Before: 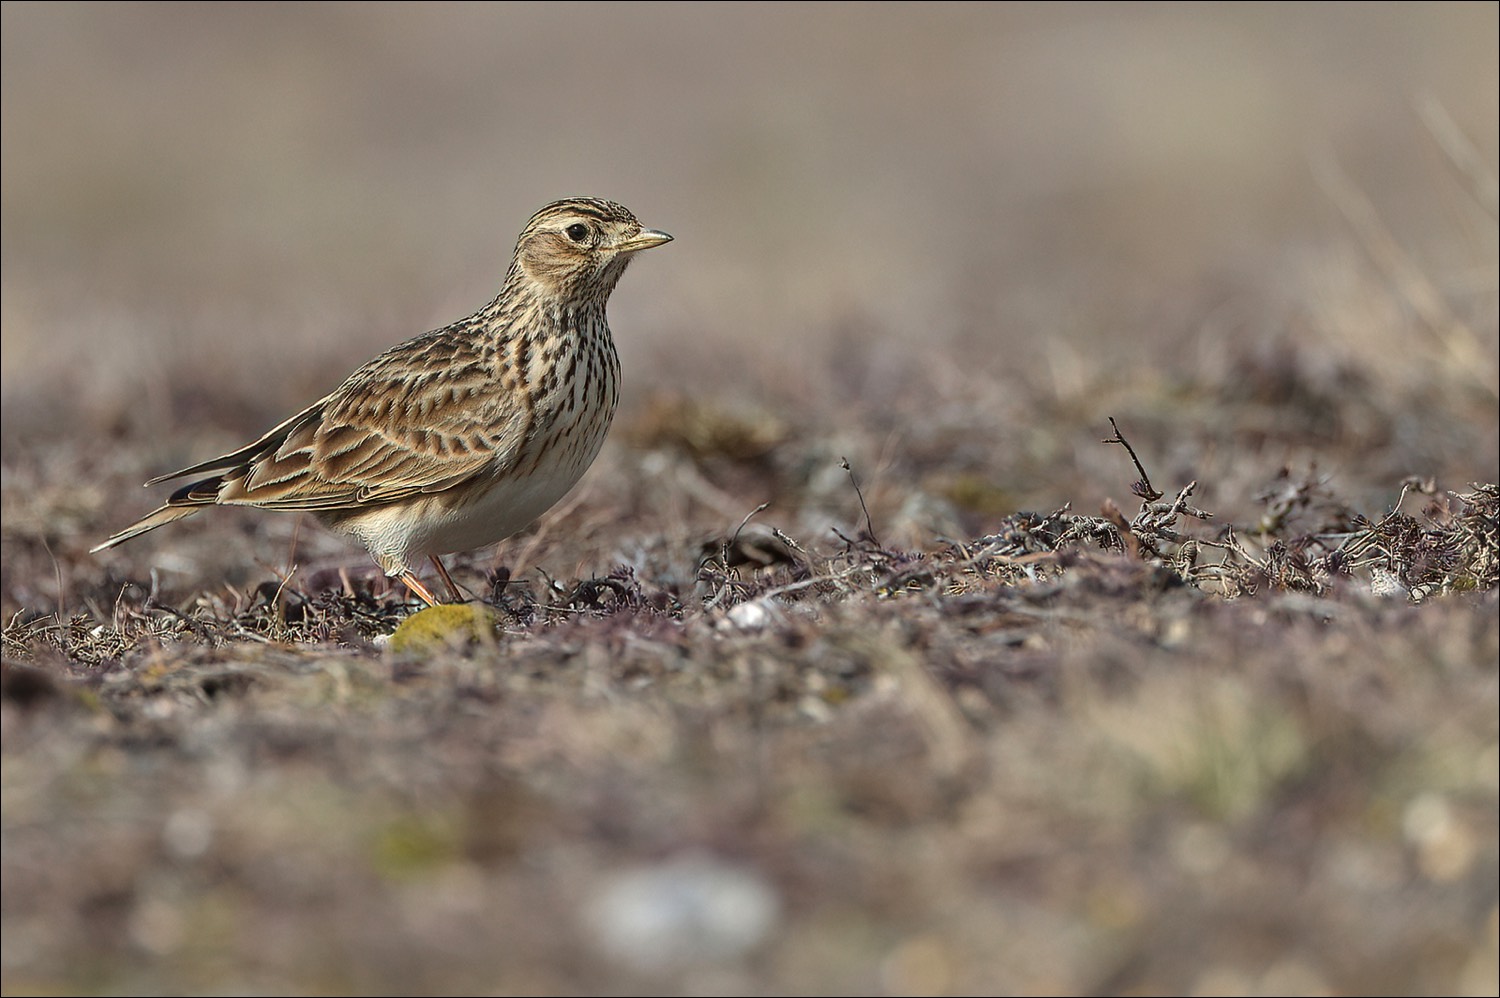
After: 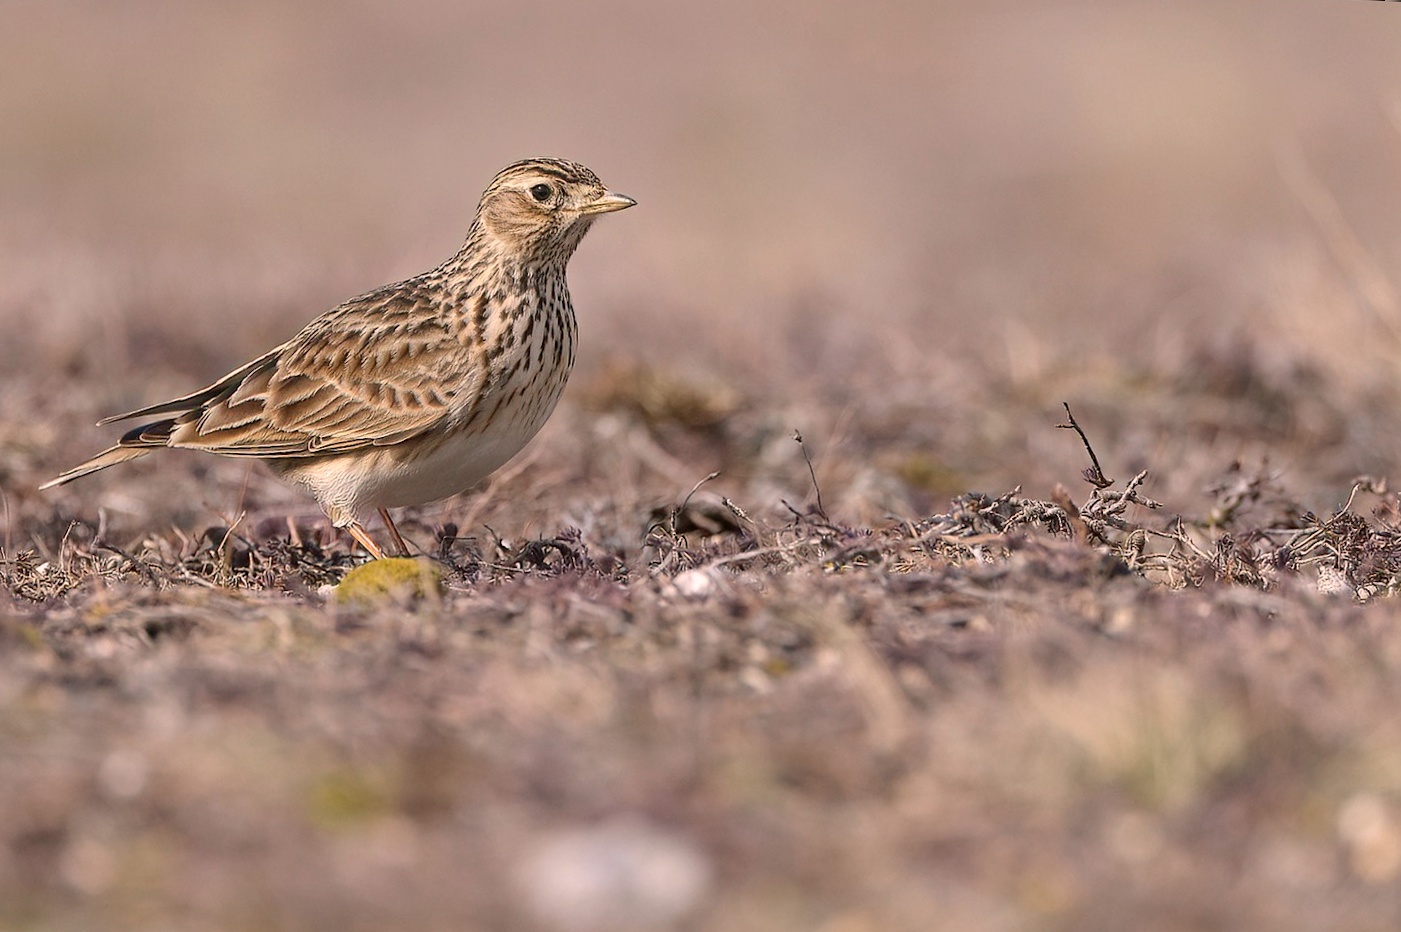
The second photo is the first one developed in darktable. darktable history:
crop and rotate: angle -2.73°
tone equalizer: on, module defaults
color correction: highlights a* 12.16, highlights b* 5.63
